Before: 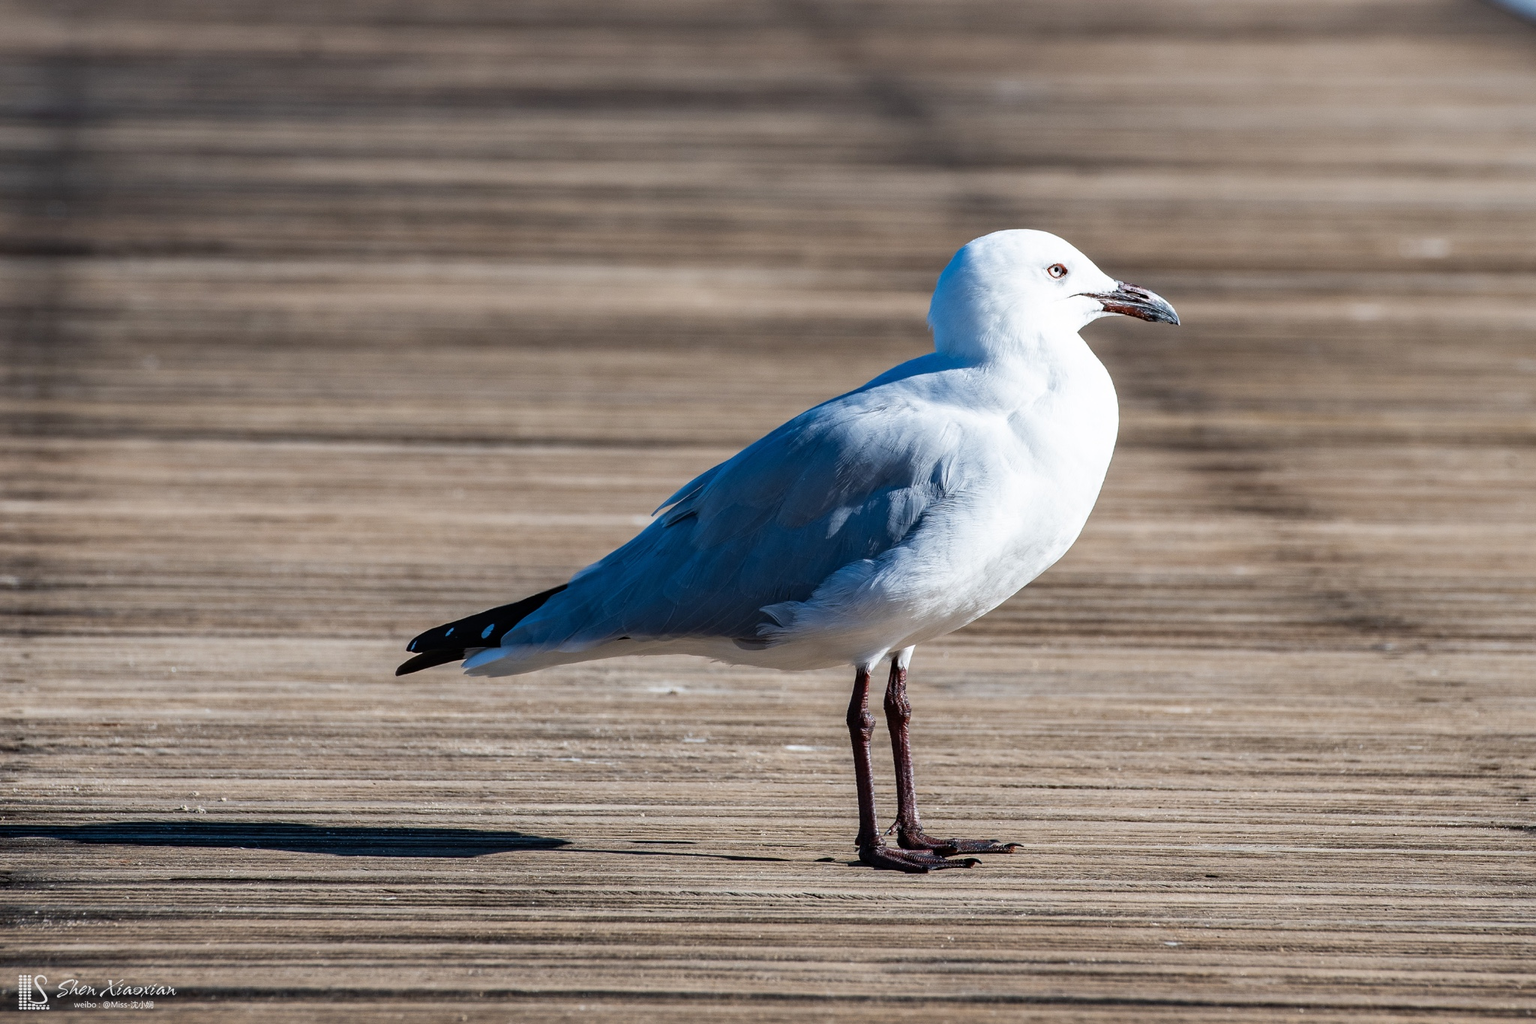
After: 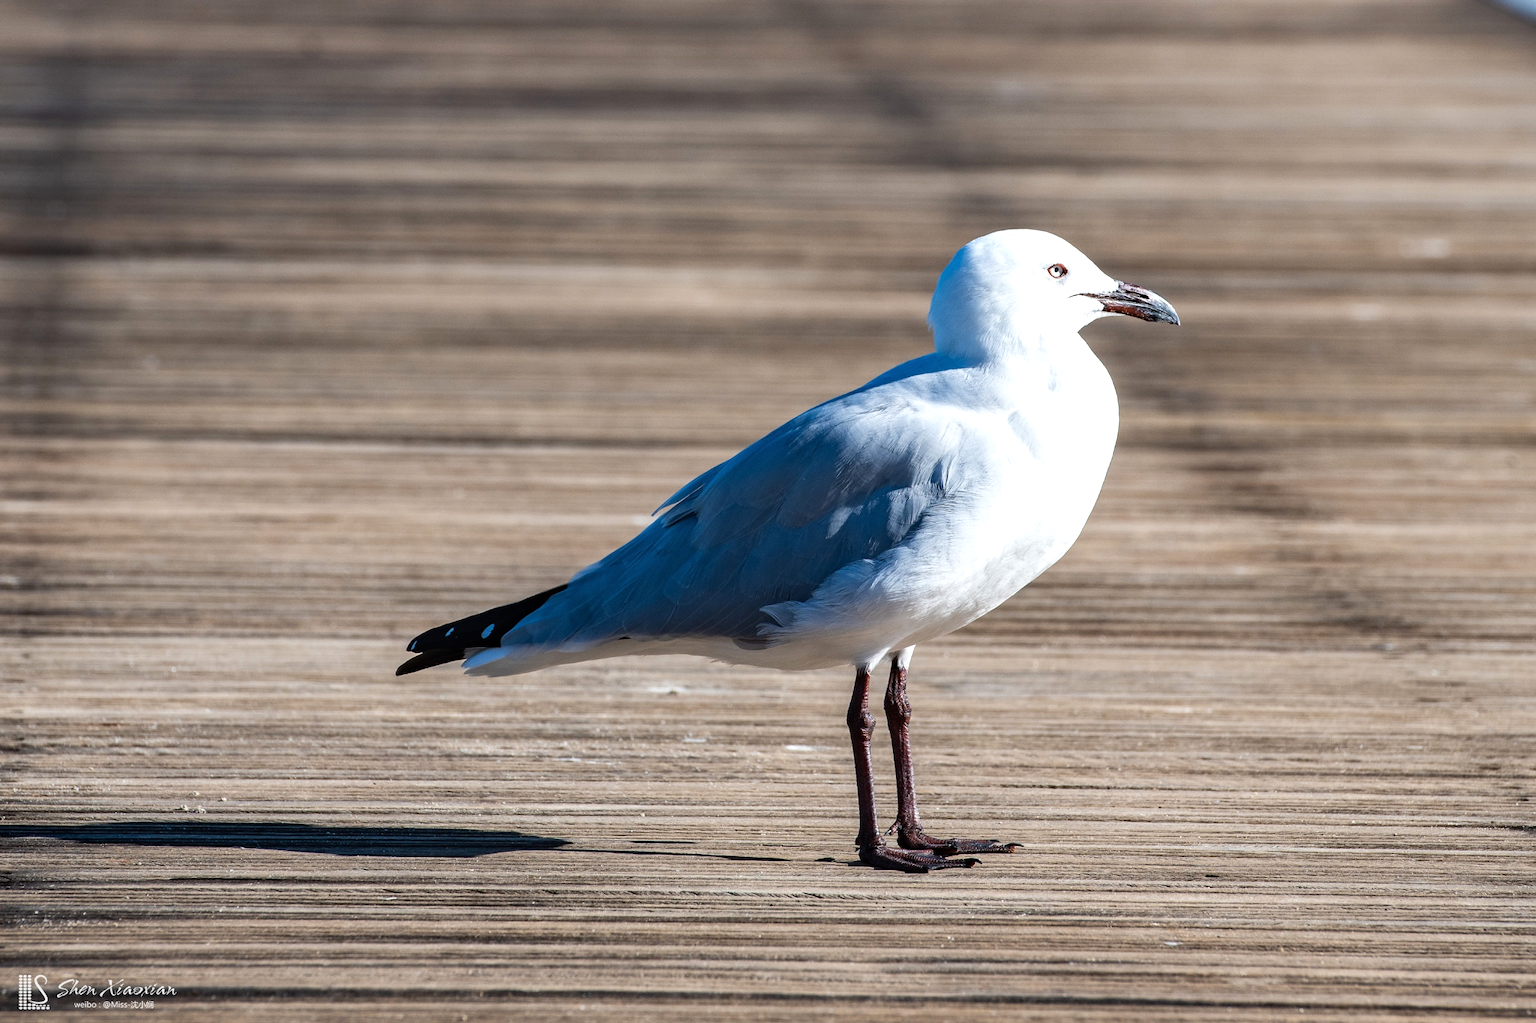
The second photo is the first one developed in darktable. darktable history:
exposure: exposure 0.264 EV, compensate highlight preservation false
color zones: mix 26.27%
